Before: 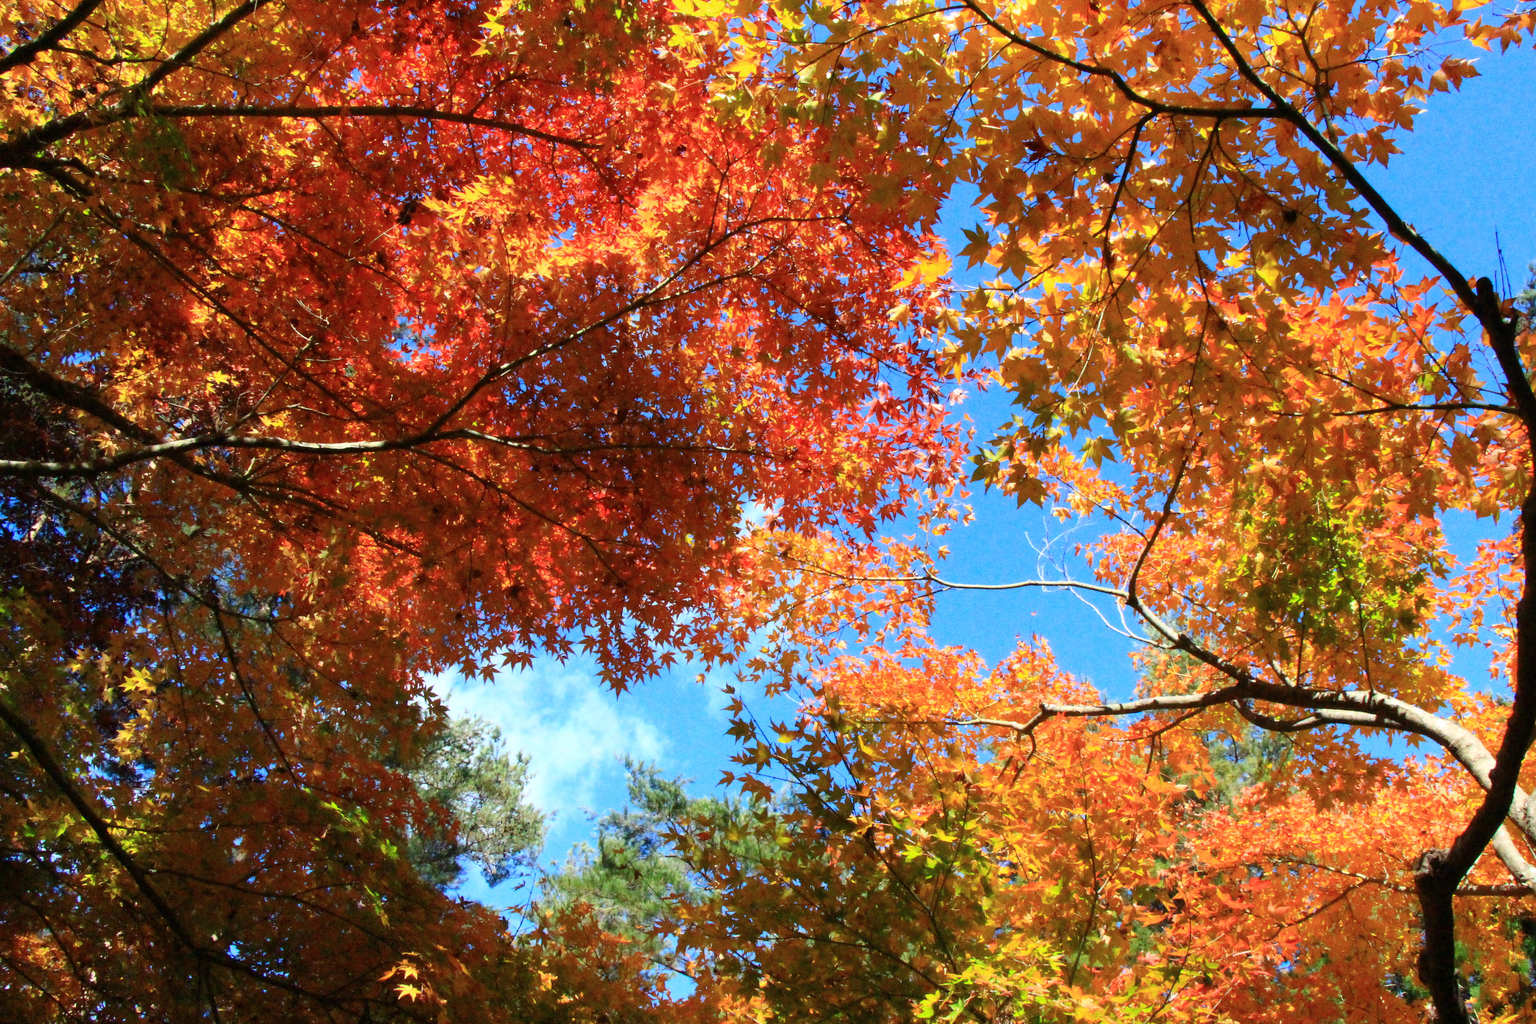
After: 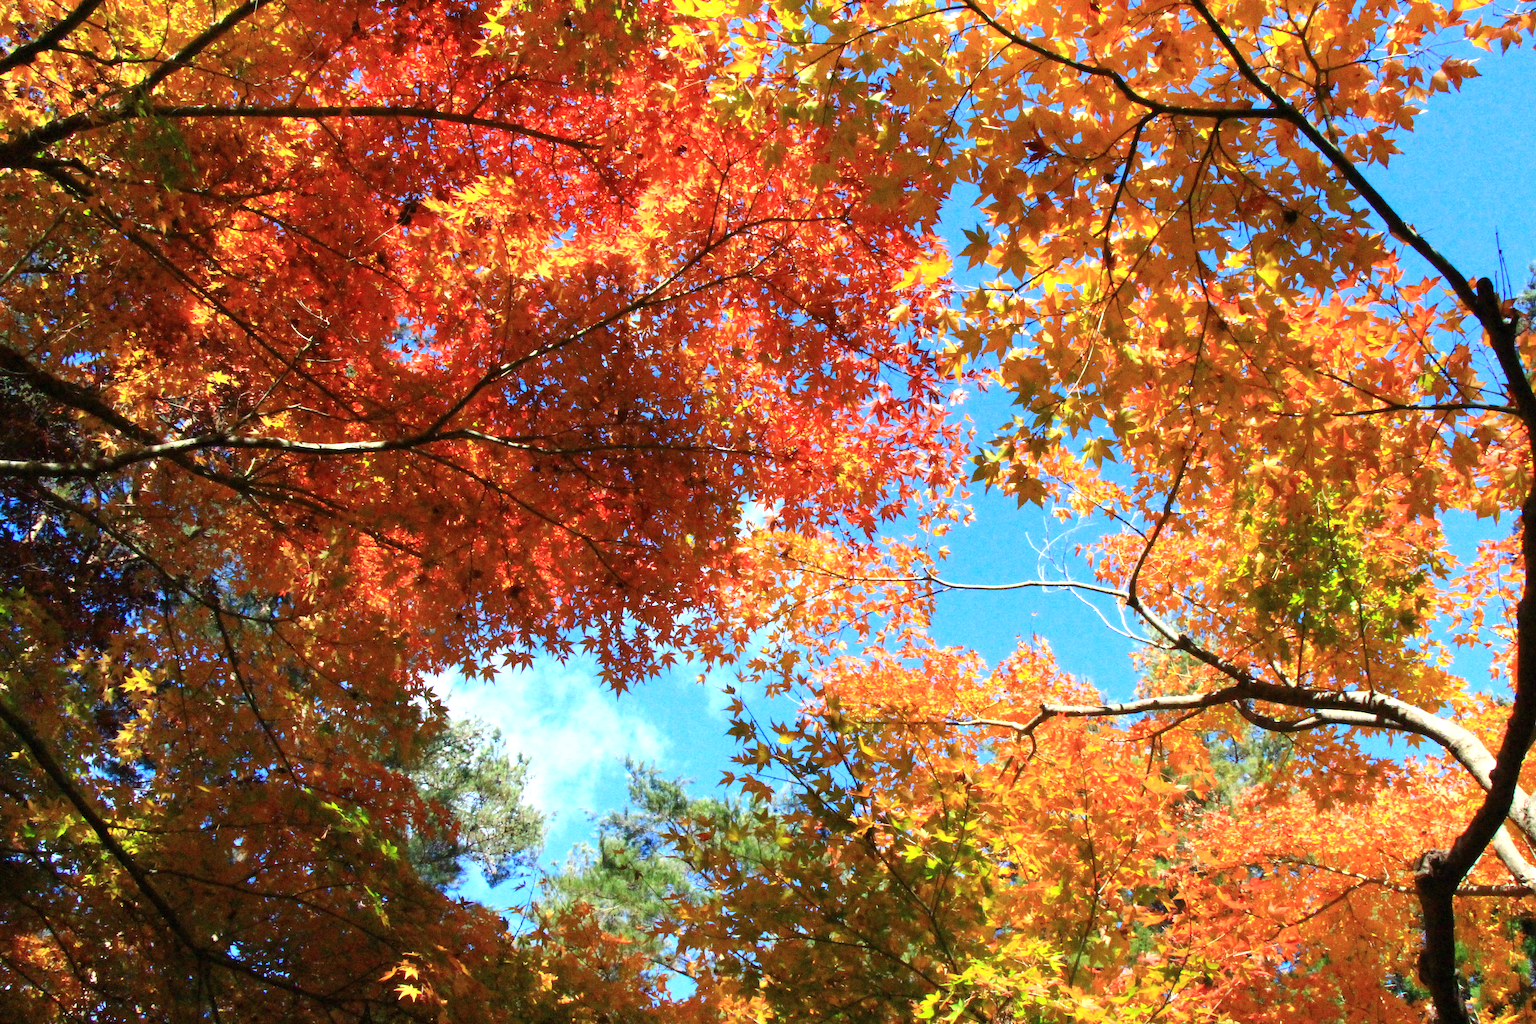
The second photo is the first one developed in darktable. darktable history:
exposure: exposure 0.402 EV, compensate highlight preservation false
base curve: curves: ch0 [(0, 0) (0.297, 0.298) (1, 1)], preserve colors none
